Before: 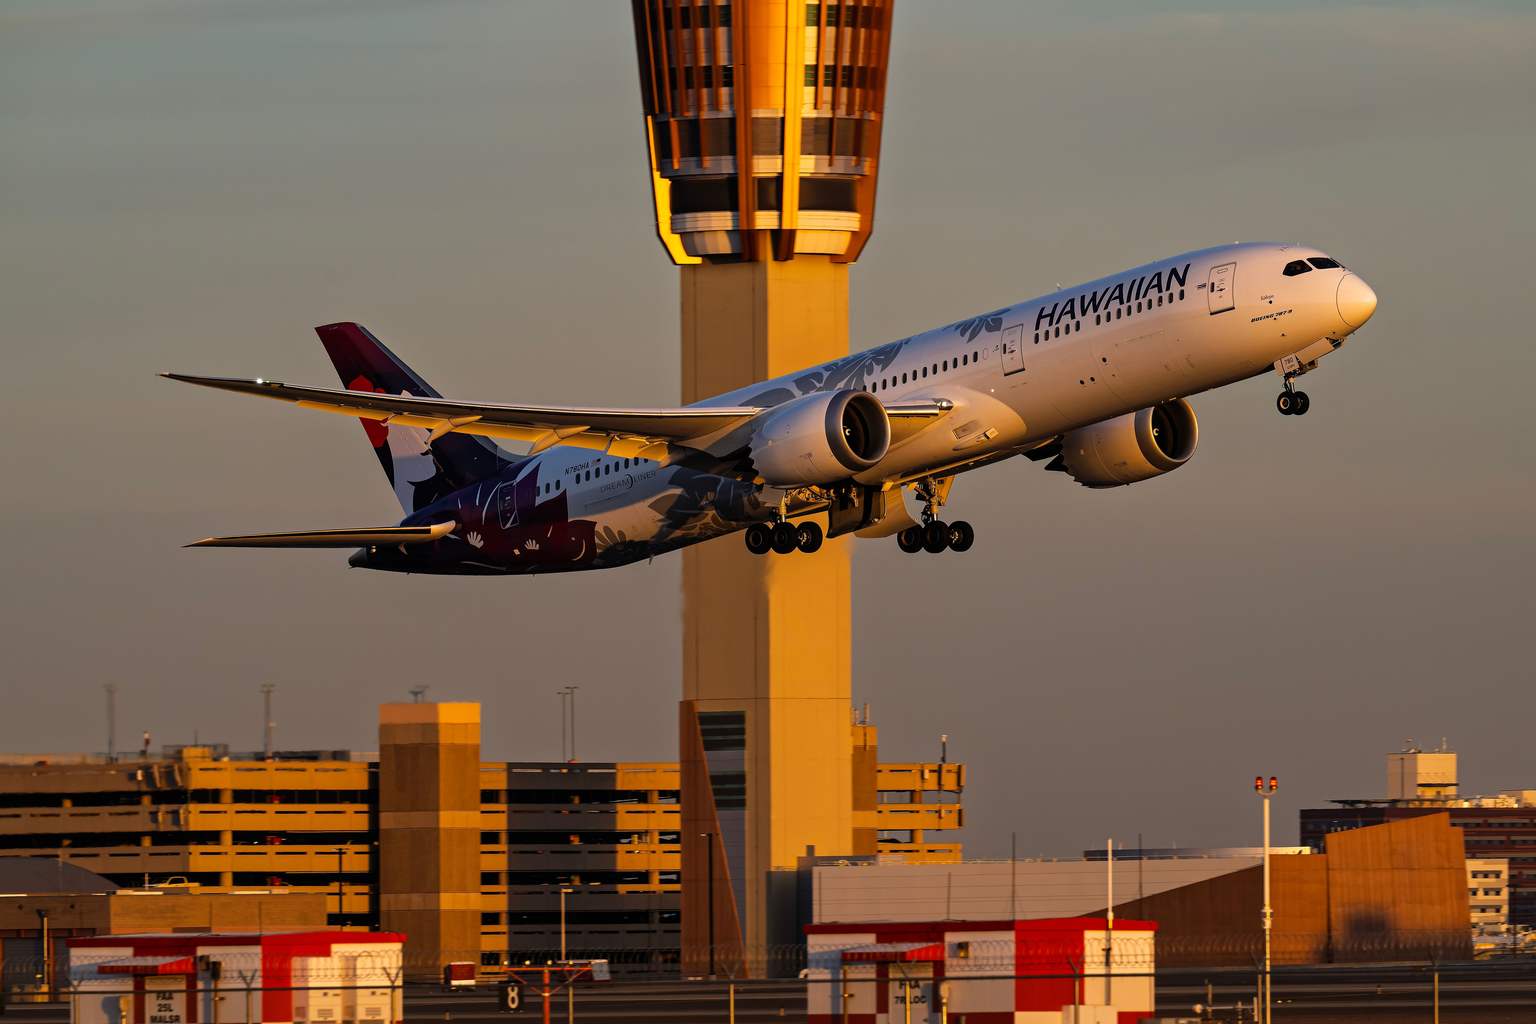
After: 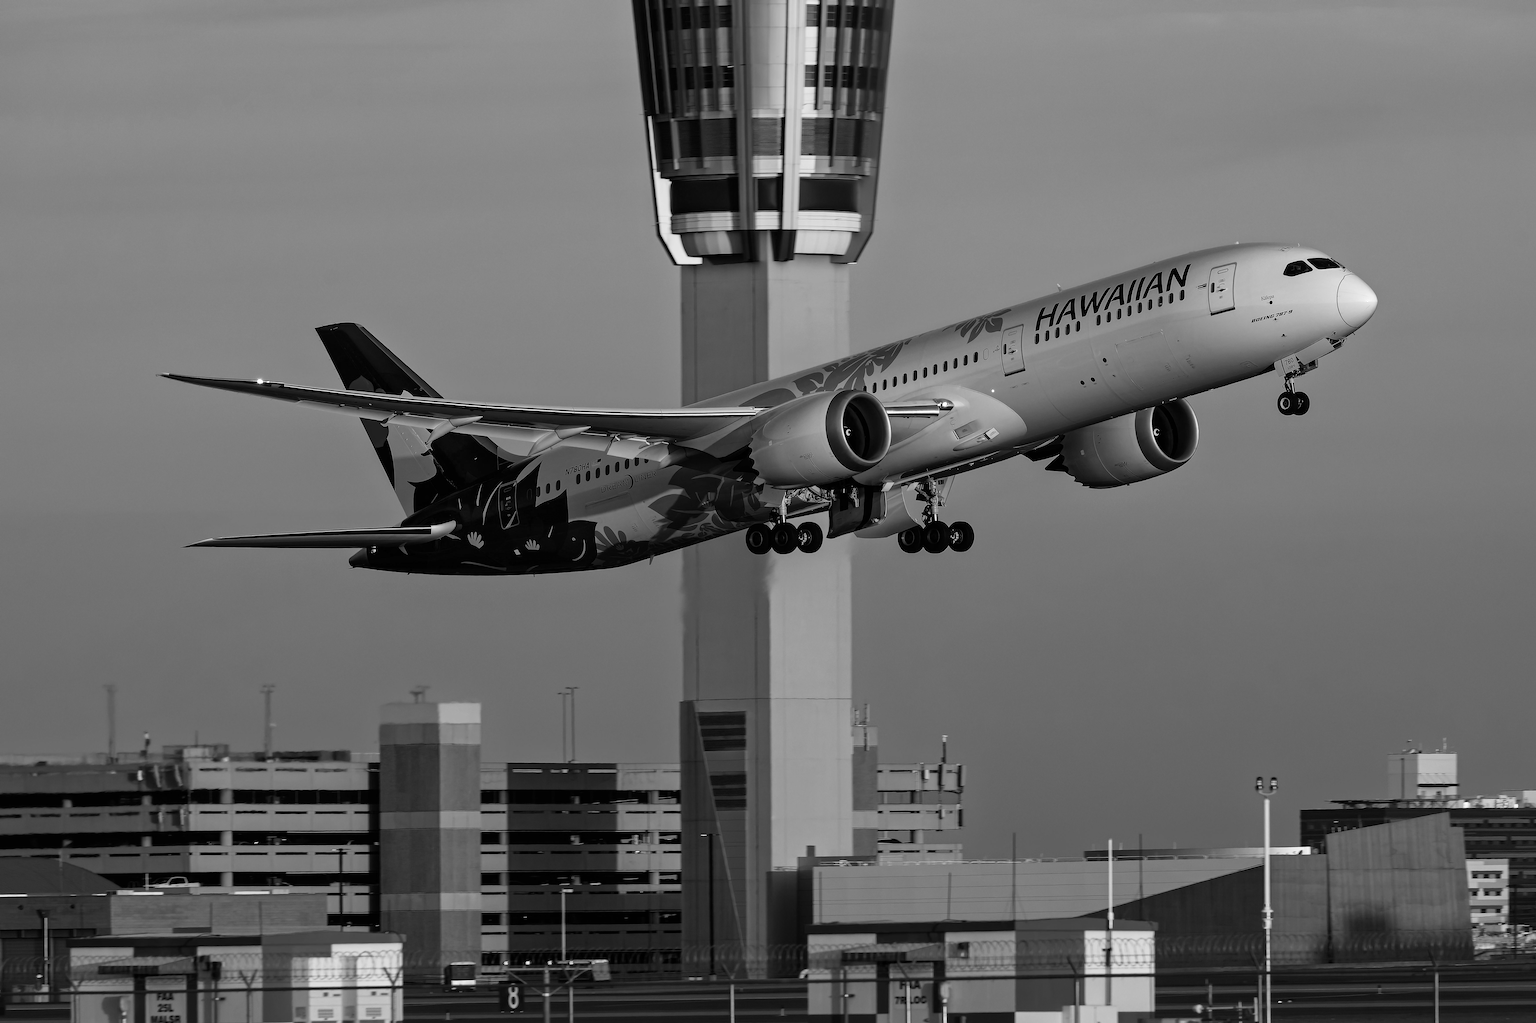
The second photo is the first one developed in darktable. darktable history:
color balance rgb: linear chroma grading › shadows 10%, linear chroma grading › highlights 10%, linear chroma grading › global chroma 15%, linear chroma grading › mid-tones 15%, perceptual saturation grading › global saturation 40%, perceptual saturation grading › highlights -25%, perceptual saturation grading › mid-tones 35%, perceptual saturation grading › shadows 35%, perceptual brilliance grading › global brilliance 11.29%, global vibrance 11.29%
monochrome: a -74.22, b 78.2
color balance: output saturation 110%
exposure: exposure -0.048 EV, compensate highlight preservation false
